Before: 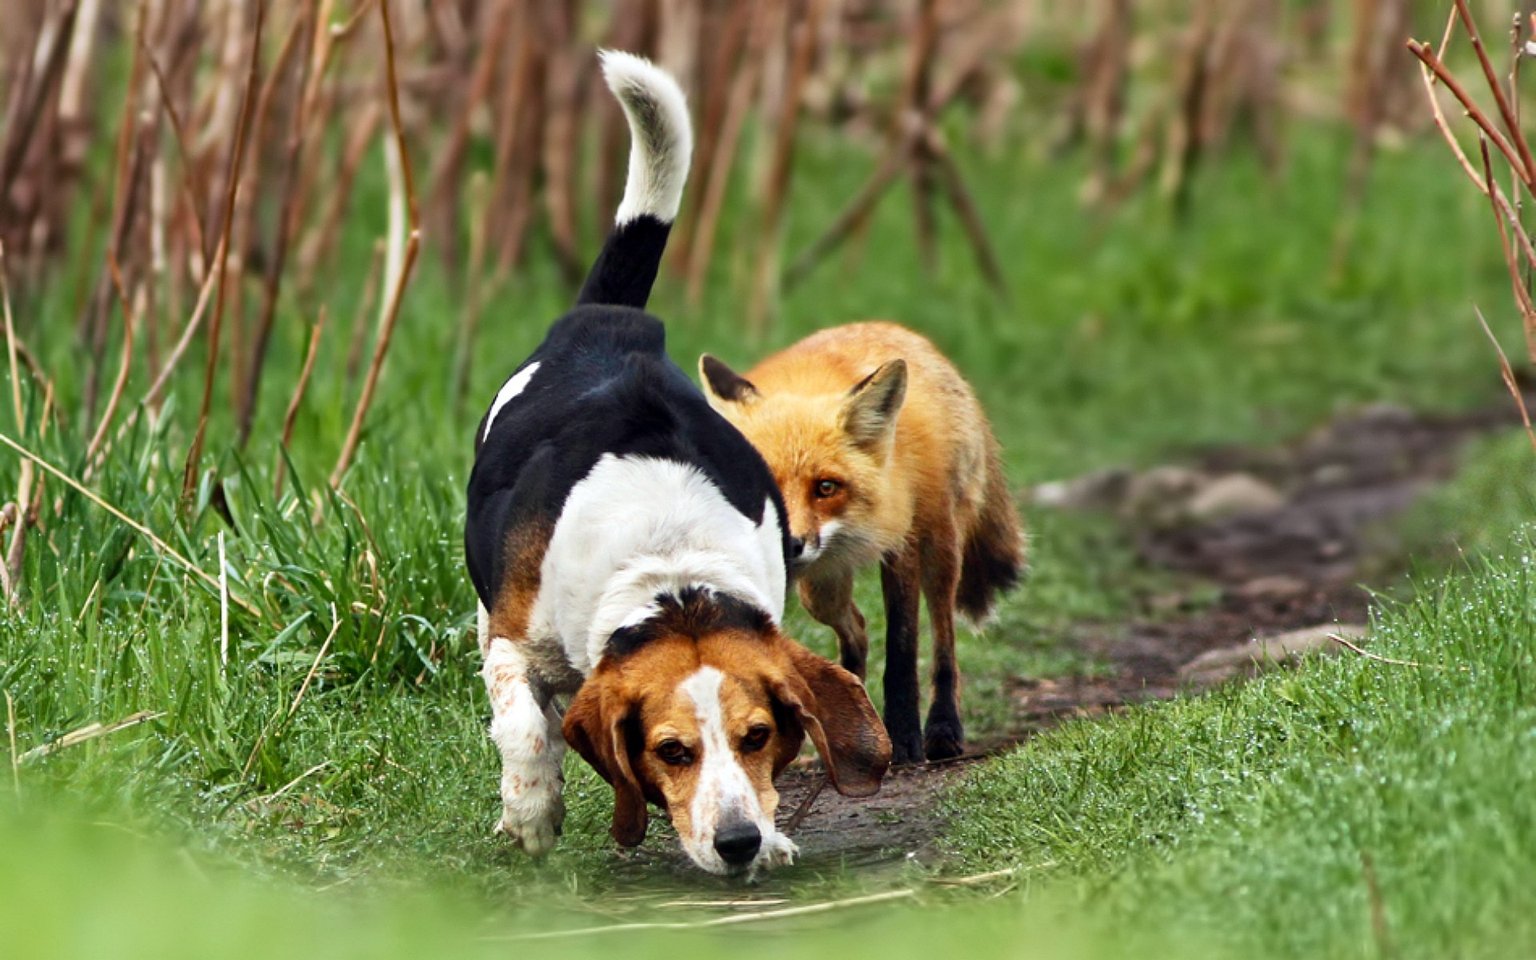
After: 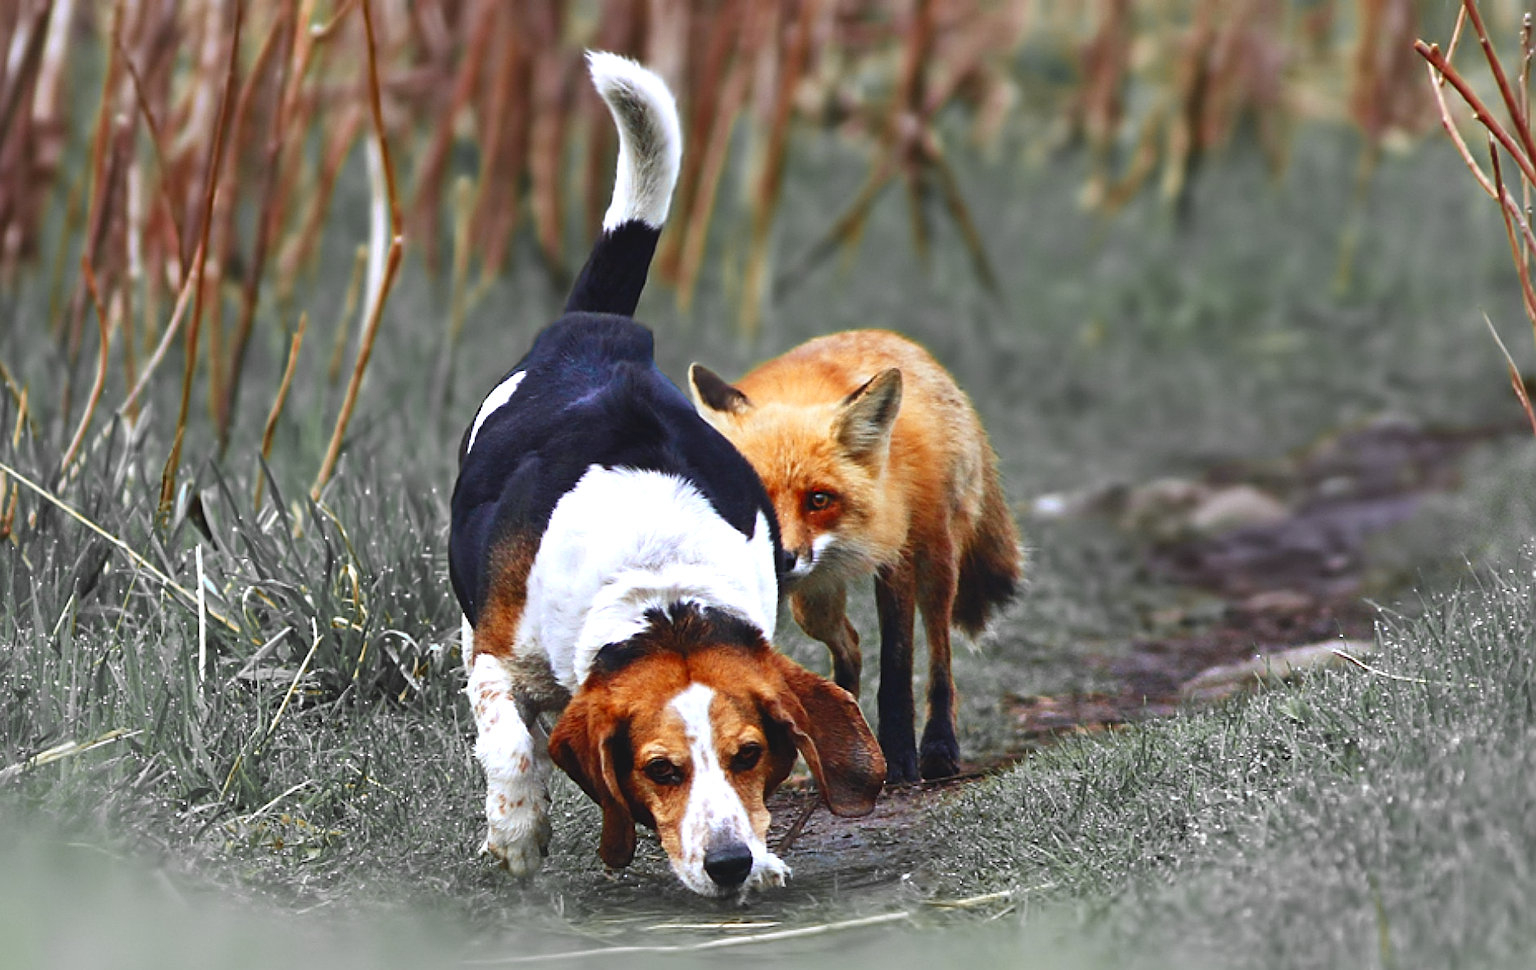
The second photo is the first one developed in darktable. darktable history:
crop and rotate: left 1.774%, right 0.633%, bottom 1.28%
white balance: red 0.967, blue 1.119, emerald 0.756
color zones: curves: ch0 [(0, 0.363) (0.128, 0.373) (0.25, 0.5) (0.402, 0.407) (0.521, 0.525) (0.63, 0.559) (0.729, 0.662) (0.867, 0.471)]; ch1 [(0, 0.515) (0.136, 0.618) (0.25, 0.5) (0.378, 0) (0.516, 0) (0.622, 0.593) (0.737, 0.819) (0.87, 0.593)]; ch2 [(0, 0.529) (0.128, 0.471) (0.282, 0.451) (0.386, 0.662) (0.516, 0.525) (0.633, 0.554) (0.75, 0.62) (0.875, 0.441)]
exposure: black level correction -0.008, exposure 0.067 EV, compensate highlight preservation false
sharpen: on, module defaults
